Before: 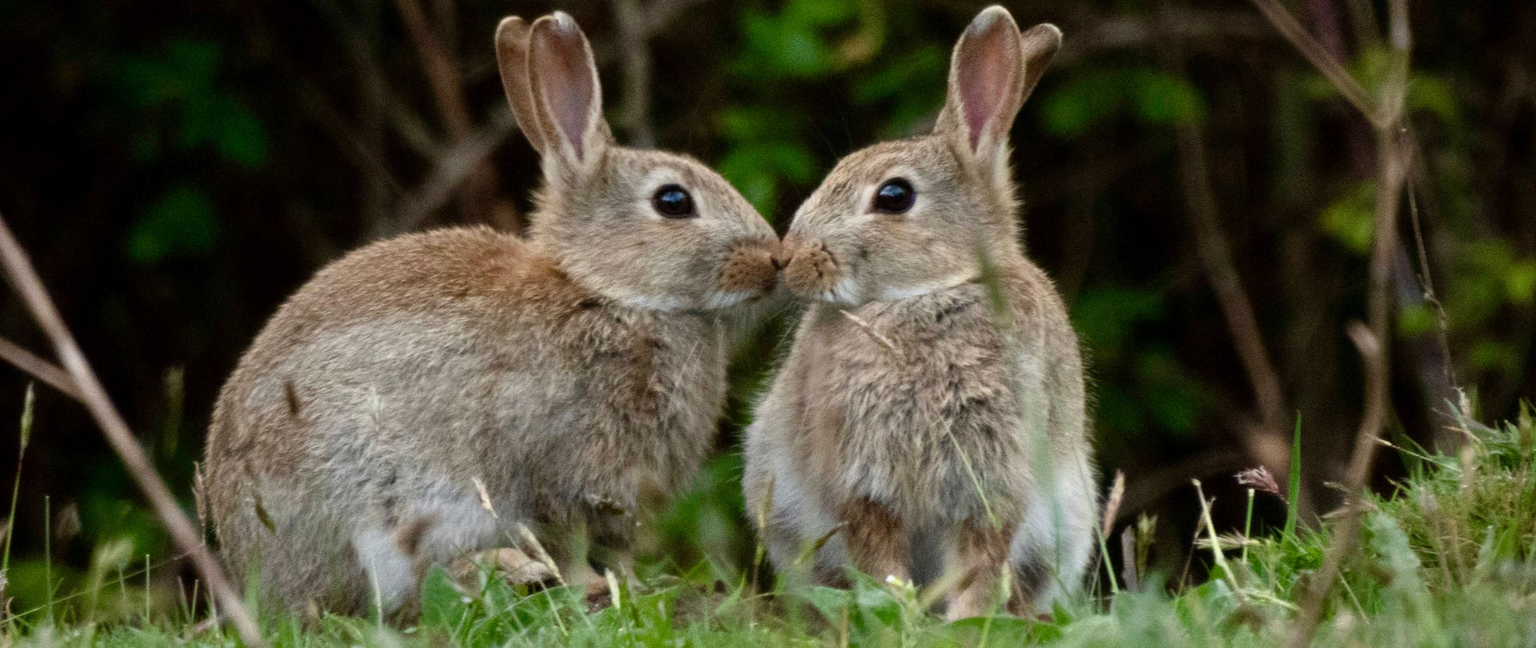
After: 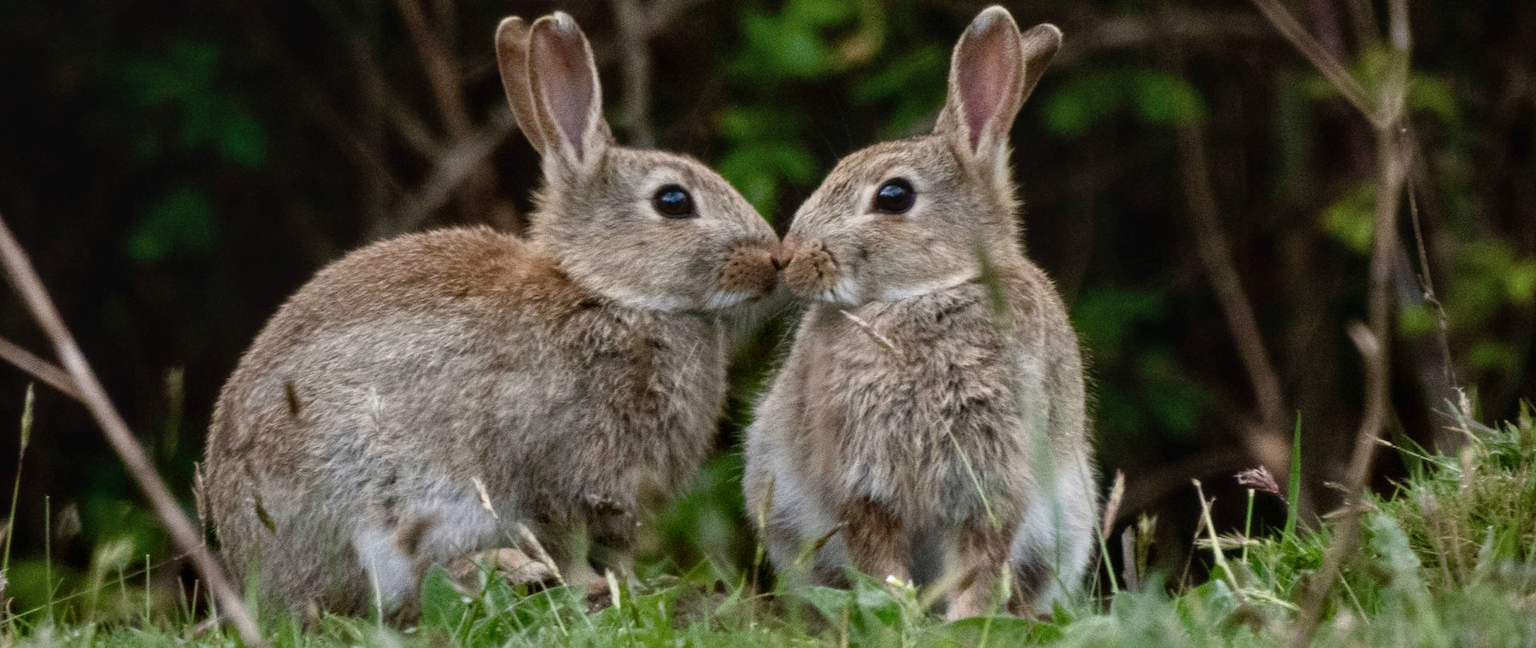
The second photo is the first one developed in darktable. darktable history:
contrast brightness saturation: contrast -0.08, brightness -0.04, saturation -0.11
local contrast: on, module defaults
white balance: red 1.009, blue 1.027
rotate and perspective: automatic cropping off
